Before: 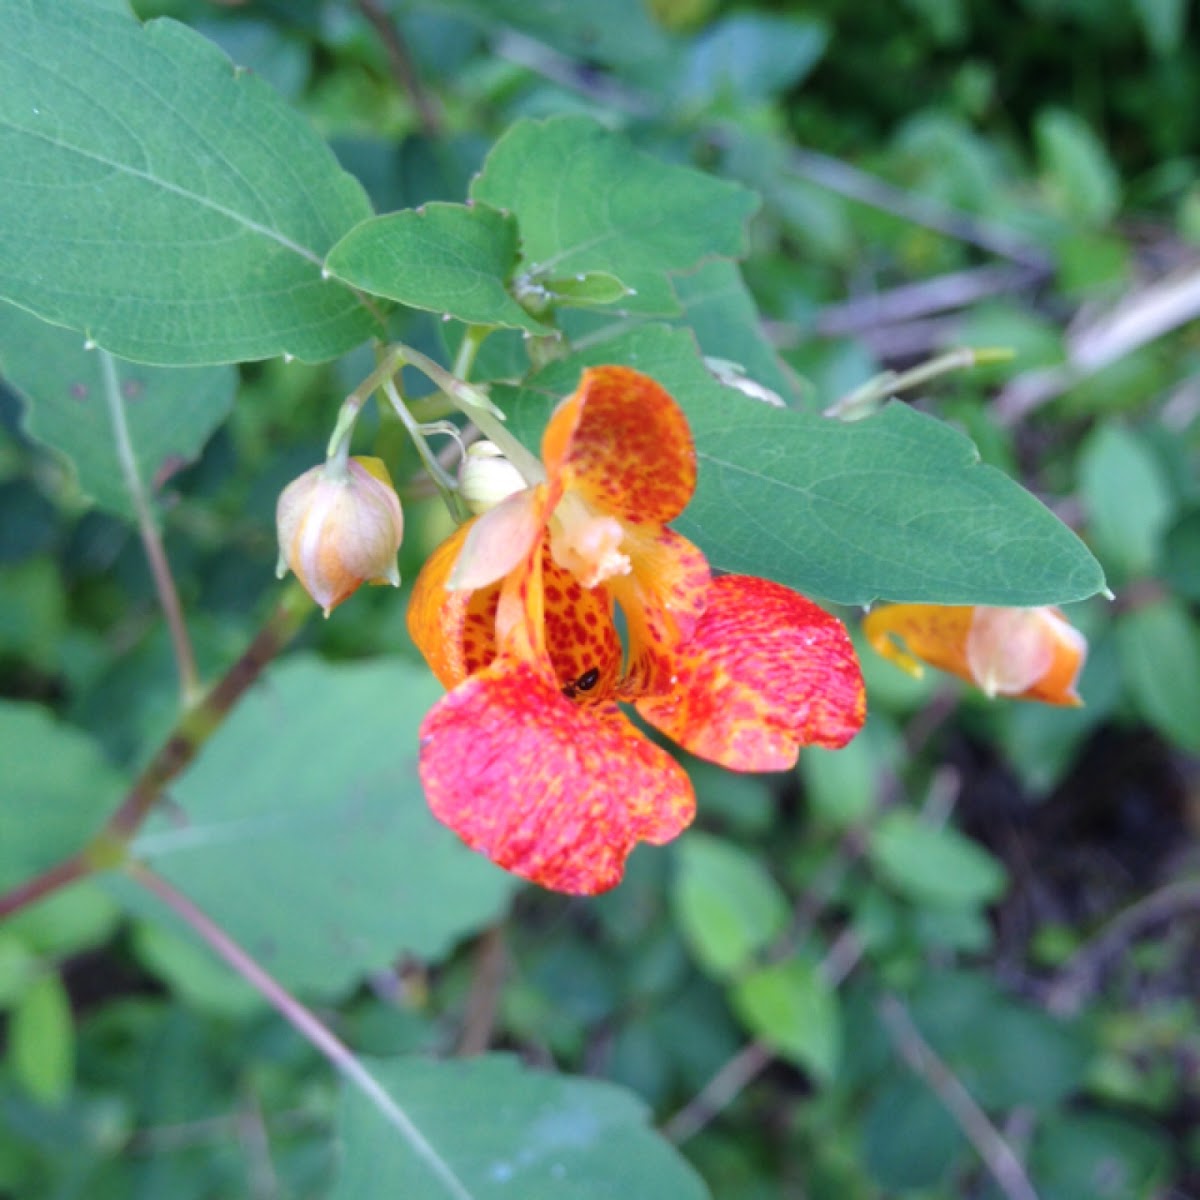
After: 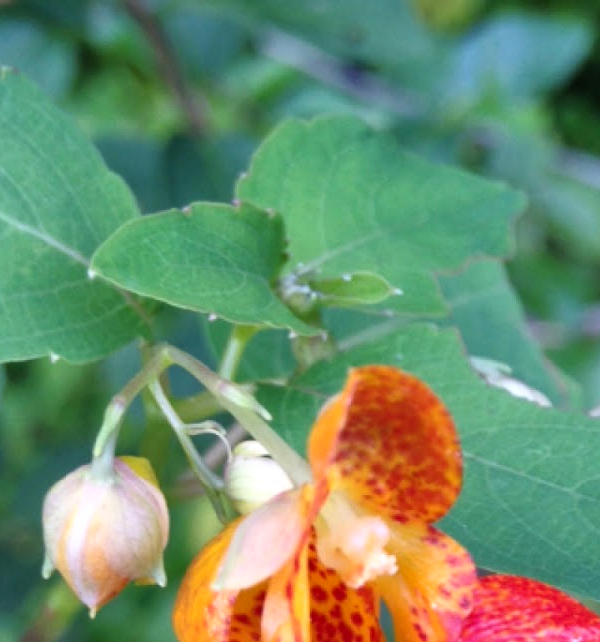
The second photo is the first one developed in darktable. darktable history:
crop: left 19.556%, right 30.401%, bottom 46.458%
rgb curve: curves: ch0 [(0, 0) (0.078, 0.051) (0.929, 0.956) (1, 1)], compensate middle gray true
shadows and highlights: low approximation 0.01, soften with gaussian
